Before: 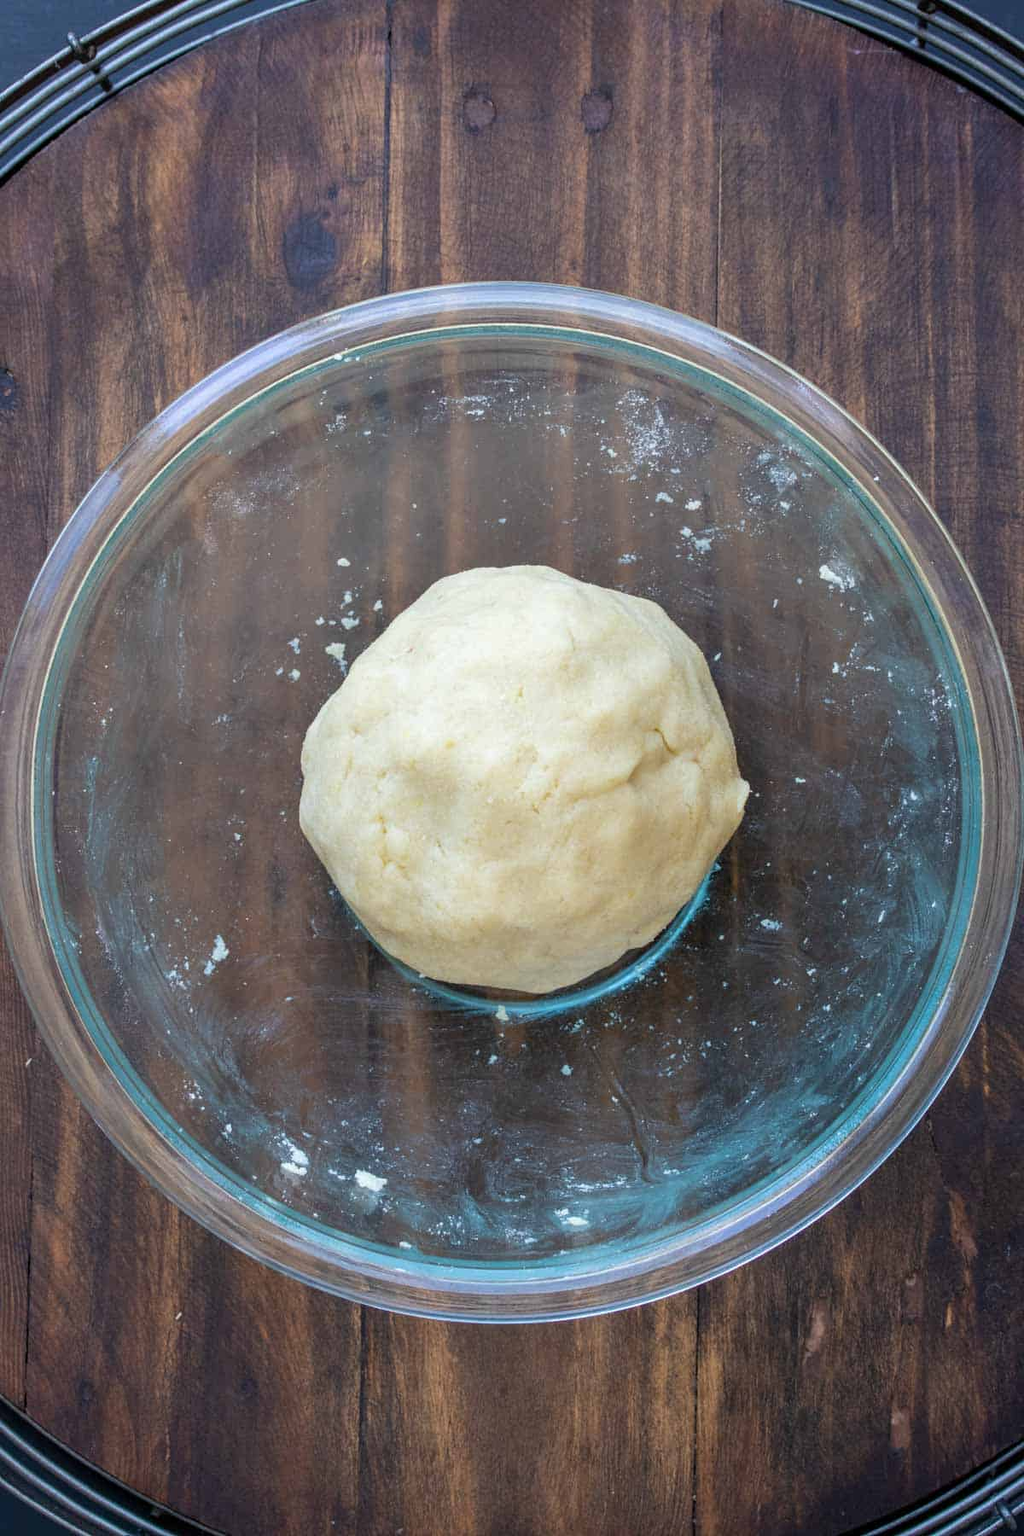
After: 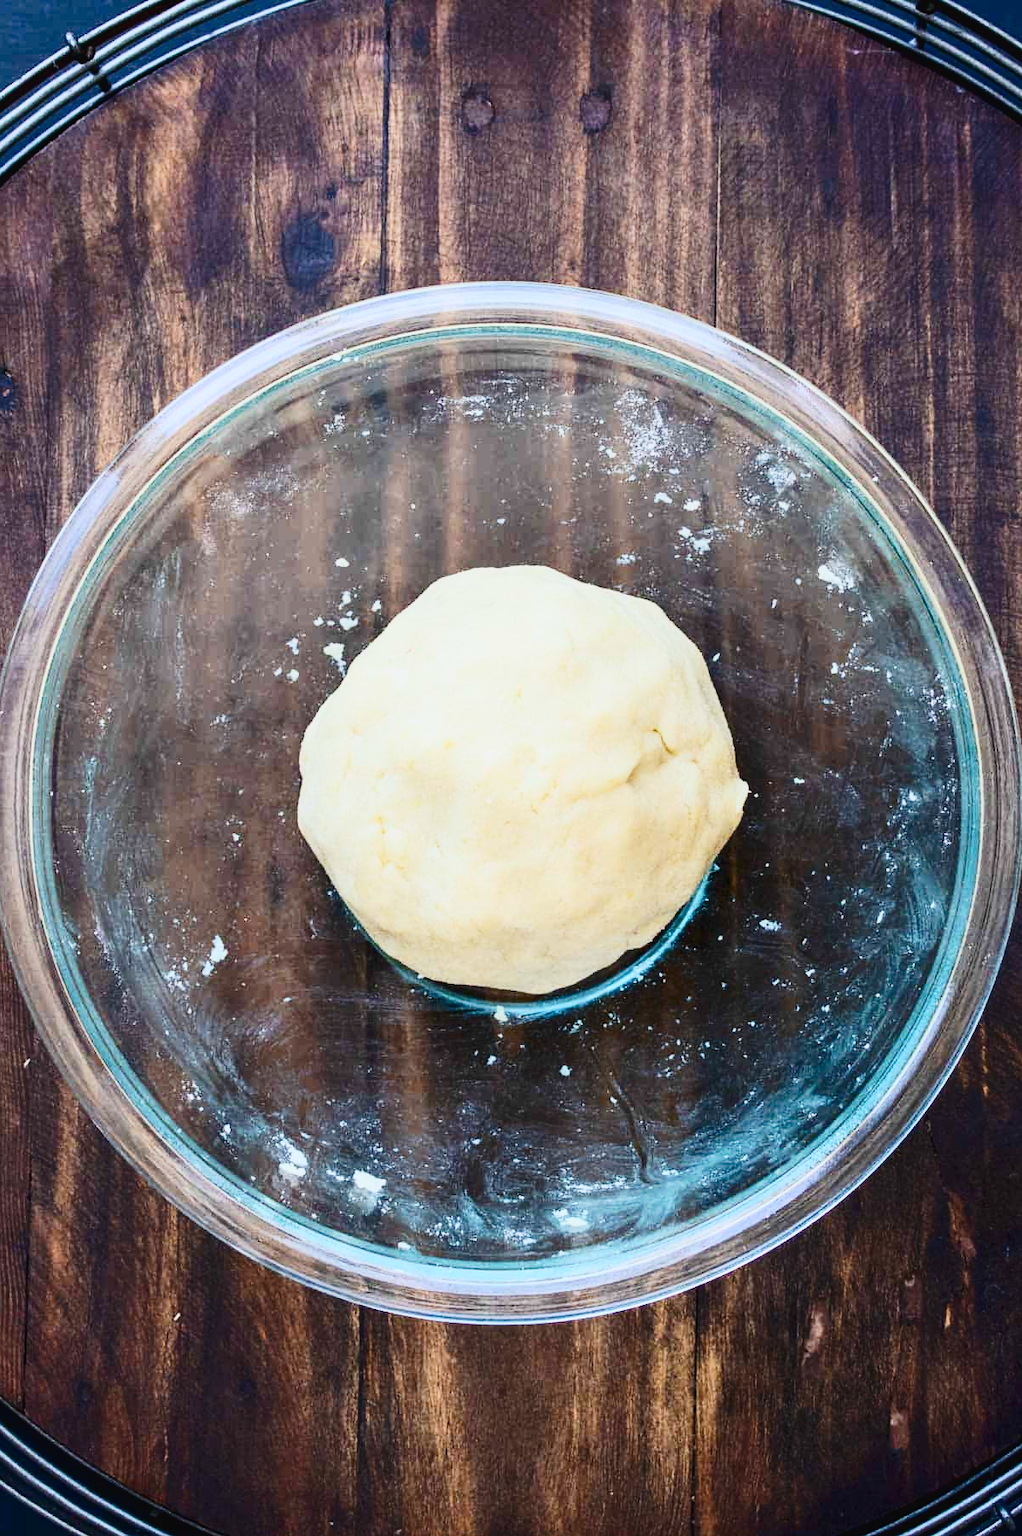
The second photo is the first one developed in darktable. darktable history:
contrast brightness saturation: contrast 0.408, brightness 0.114, saturation 0.207
exposure: black level correction 0.007, exposure 0.105 EV, compensate exposure bias true, compensate highlight preservation false
tone curve: curves: ch0 [(0, 0.025) (0.15, 0.143) (0.452, 0.486) (0.751, 0.788) (1, 0.961)]; ch1 [(0, 0) (0.416, 0.4) (0.476, 0.469) (0.497, 0.494) (0.546, 0.571) (0.566, 0.607) (0.62, 0.657) (1, 1)]; ch2 [(0, 0) (0.386, 0.397) (0.505, 0.498) (0.547, 0.546) (0.579, 0.58) (1, 1)], preserve colors none
crop: left 0.18%
